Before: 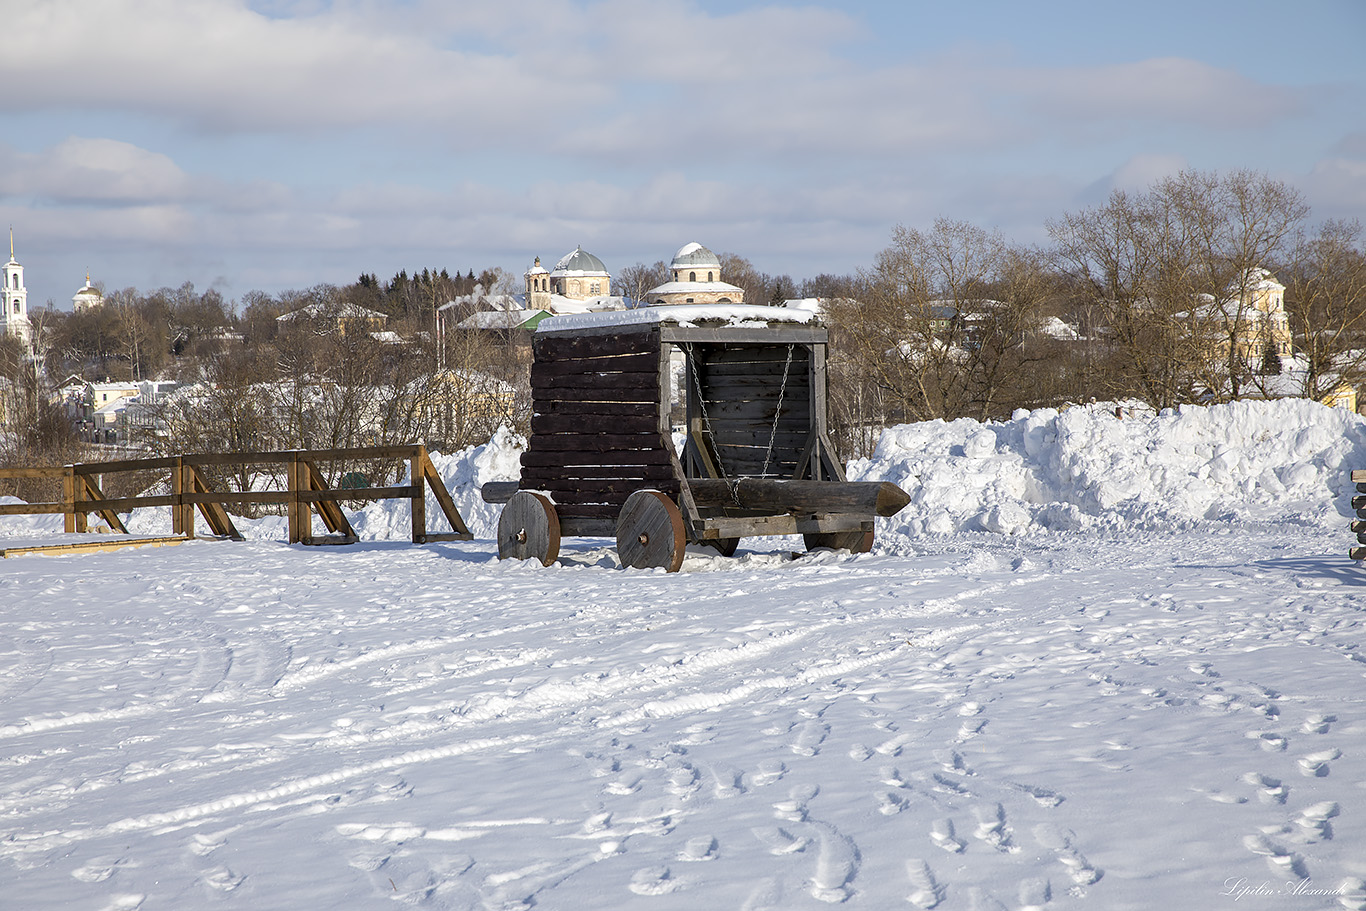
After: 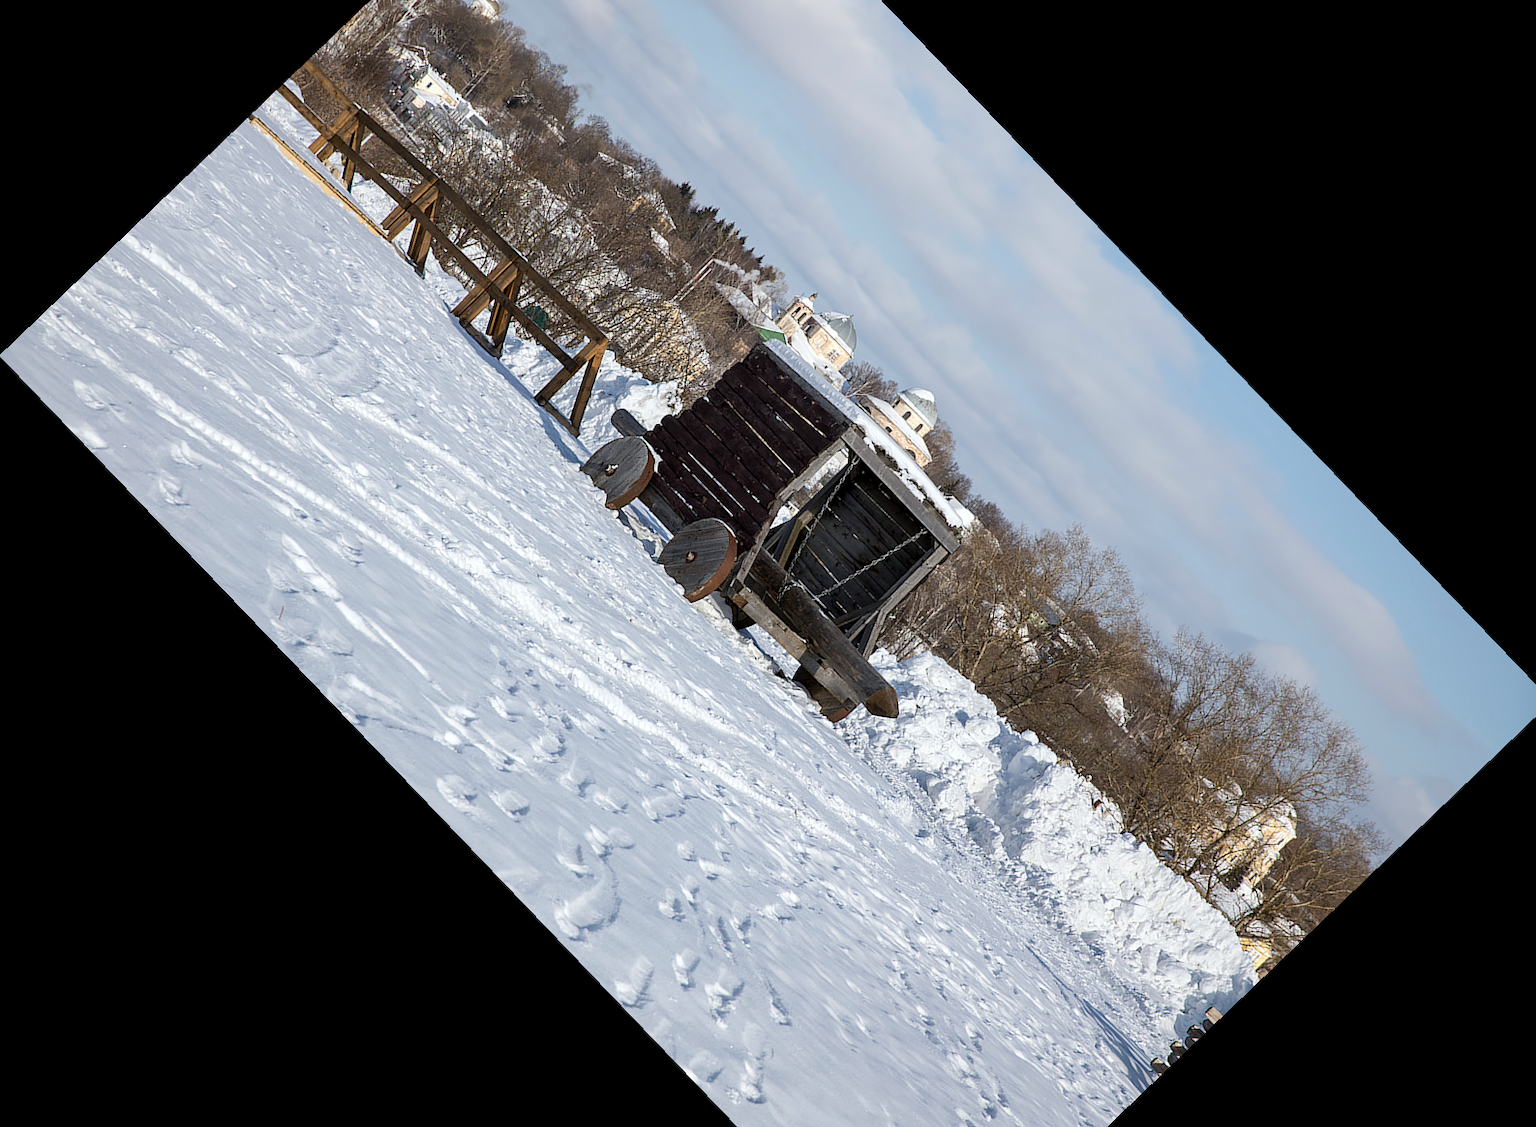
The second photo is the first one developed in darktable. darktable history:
crop and rotate: angle -46.26°, top 16.234%, right 0.912%, bottom 11.704%
white balance: red 0.982, blue 1.018
contrast brightness saturation: contrast 0.11, saturation -0.17
